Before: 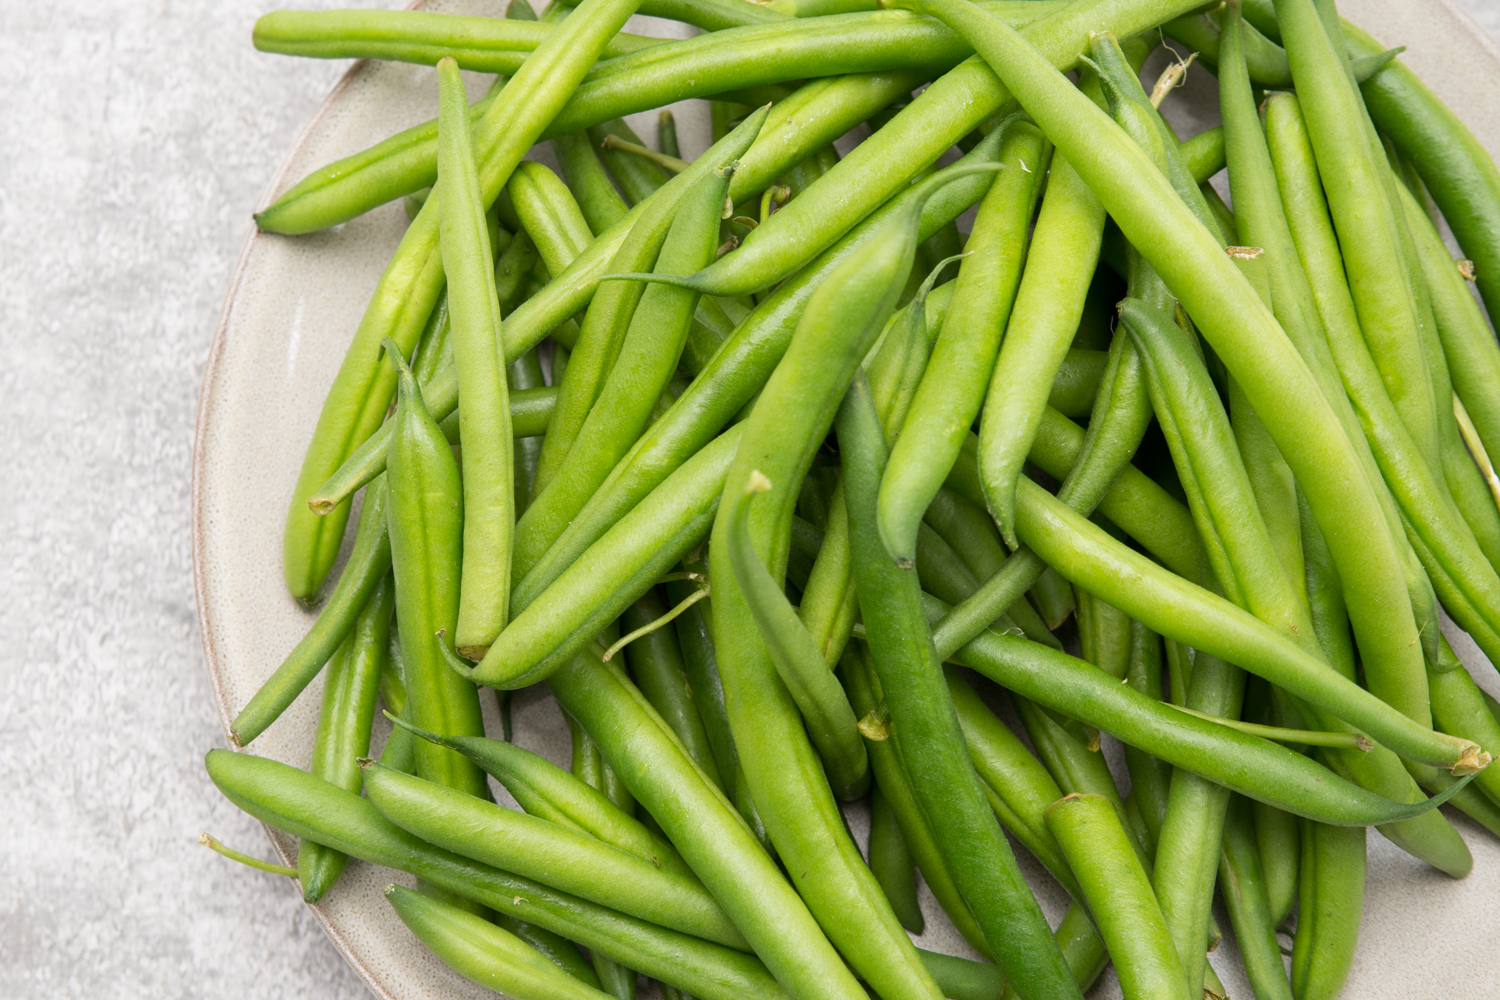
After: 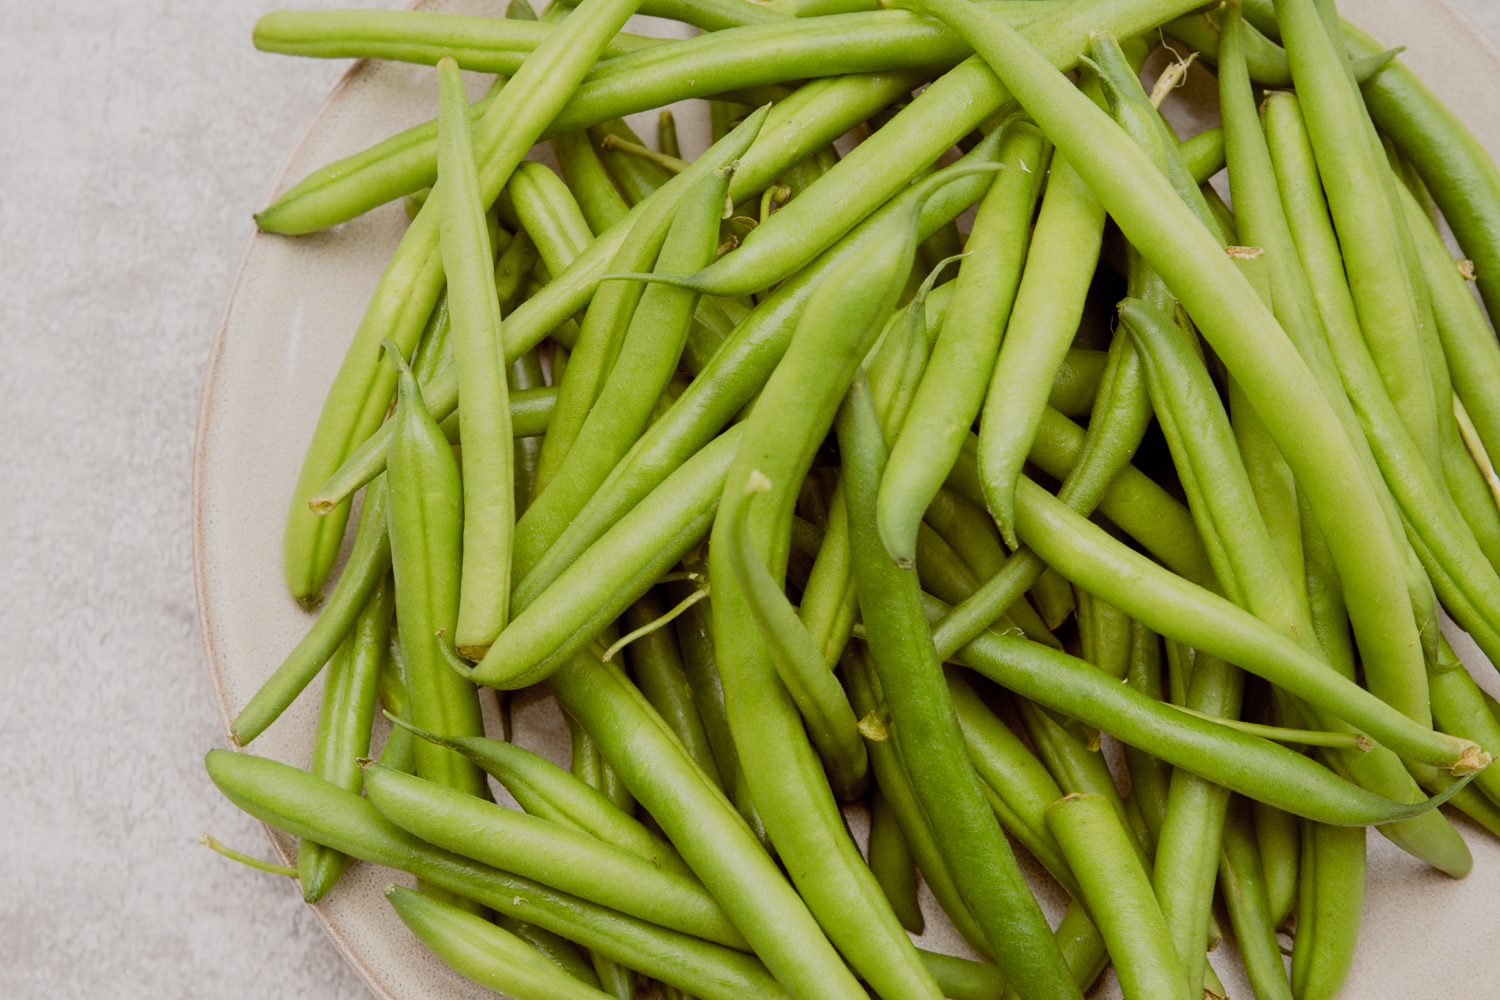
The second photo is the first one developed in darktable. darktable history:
filmic rgb: black relative exposure -8.32 EV, white relative exposure 4.66 EV, threshold 2.97 EV, hardness 3.82, add noise in highlights 0.001, preserve chrominance luminance Y, color science v3 (2019), use custom middle-gray values true, contrast in highlights soft, enable highlight reconstruction true
color balance rgb: global offset › chroma 0.393%, global offset › hue 31.91°, perceptual saturation grading › global saturation -0.004%
color calibration: gray › normalize channels true, illuminant same as pipeline (D50), adaptation none (bypass), x 0.332, y 0.334, temperature 5010.59 K, gamut compression 0
